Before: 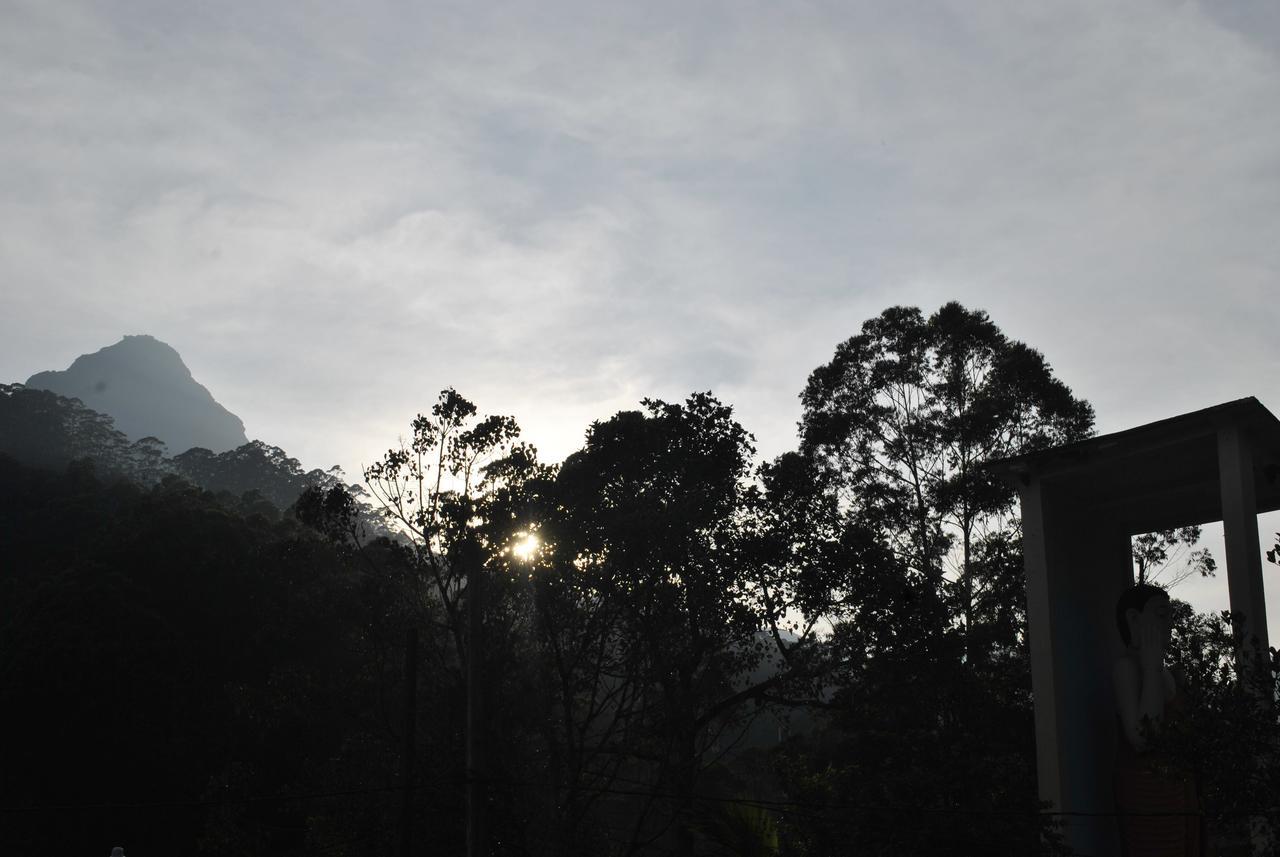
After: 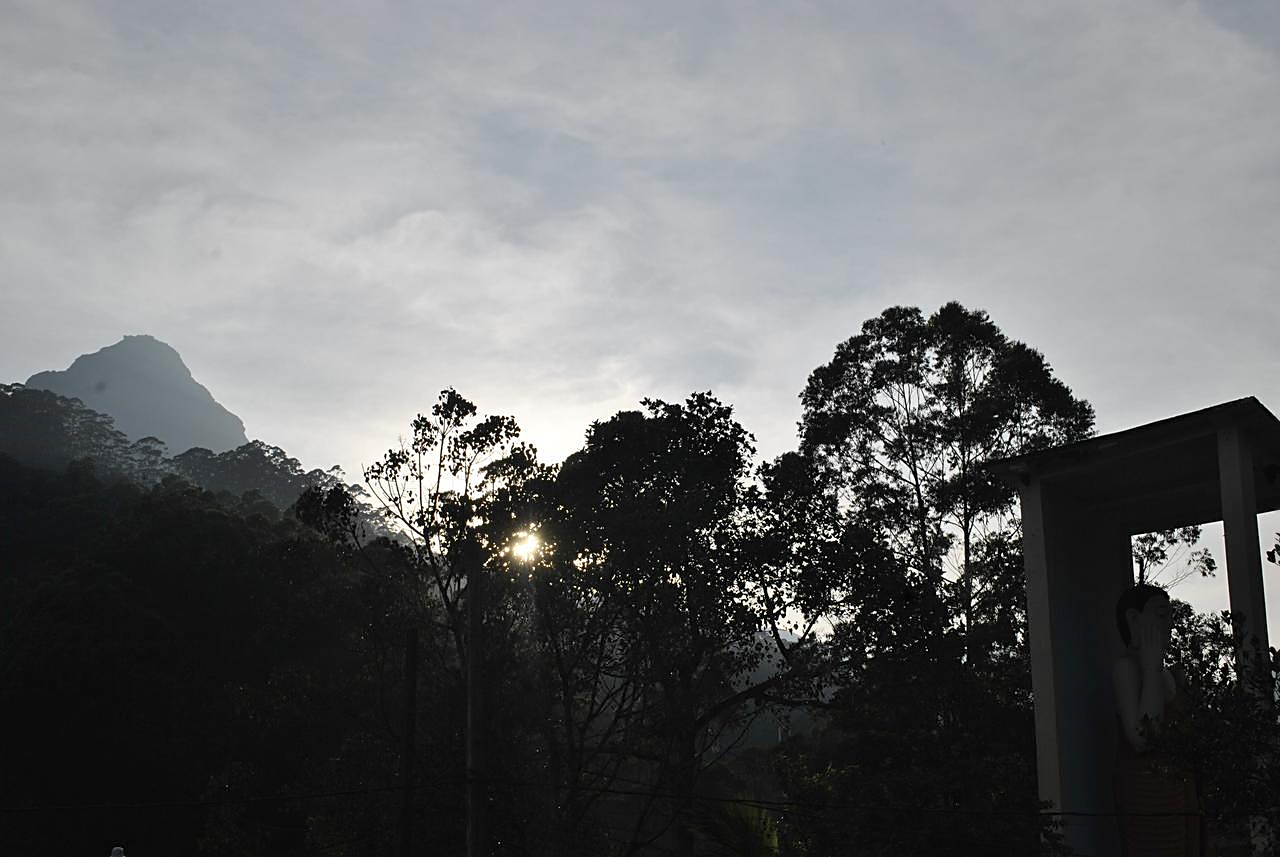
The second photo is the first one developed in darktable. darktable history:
sharpen: on, module defaults
shadows and highlights: shadows 36.45, highlights -27.62, soften with gaussian
